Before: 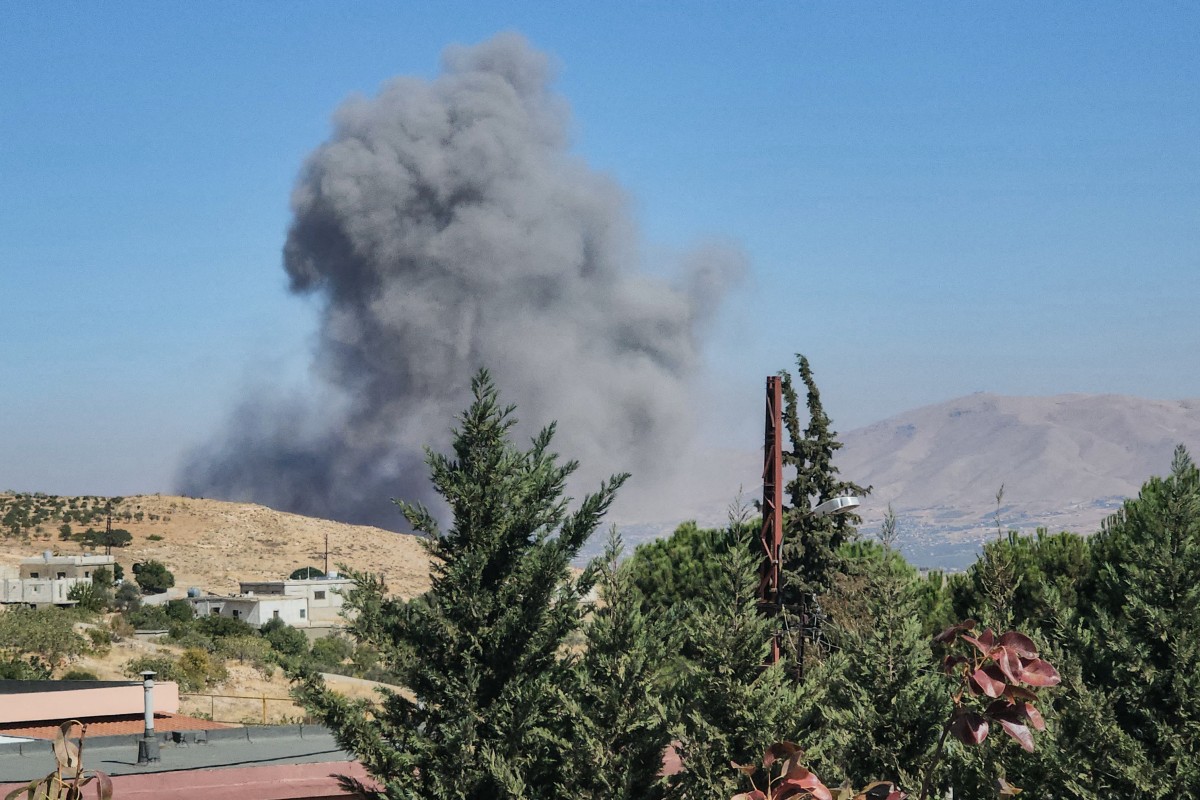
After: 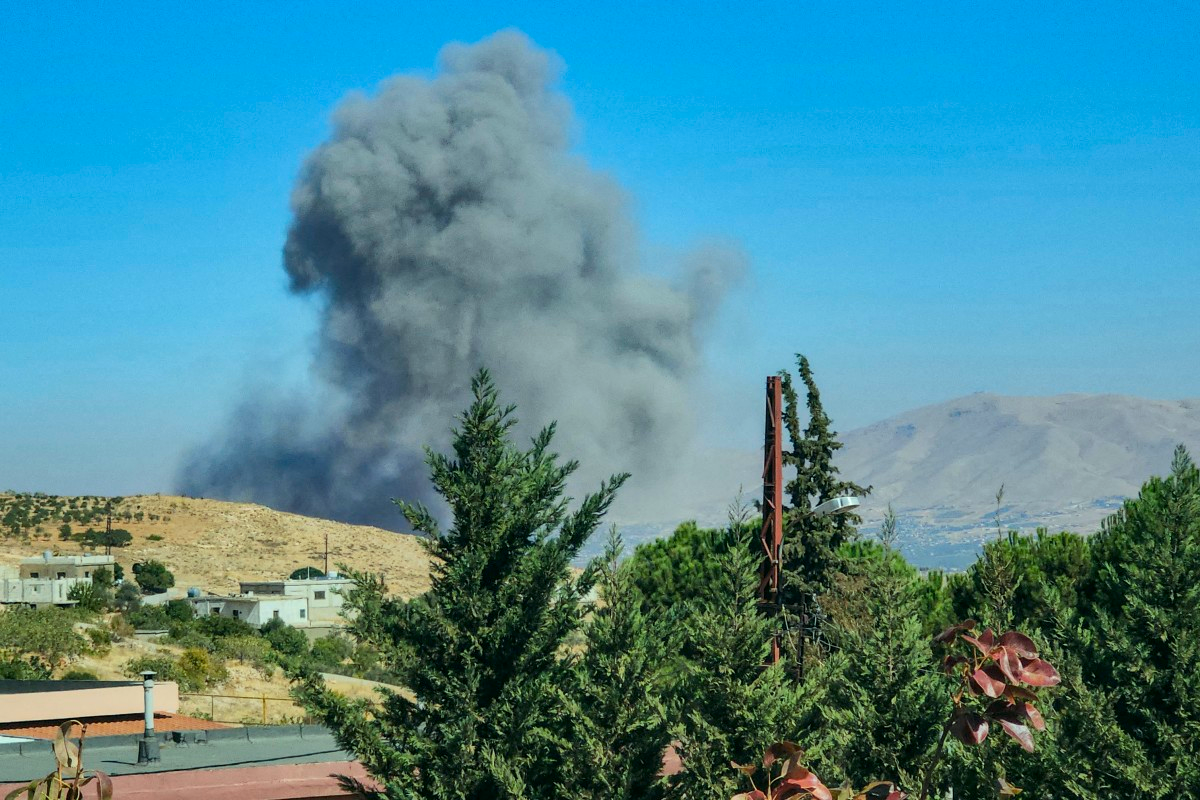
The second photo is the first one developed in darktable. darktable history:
color correction: highlights a* -7.44, highlights b* 1.3, shadows a* -3.19, saturation 1.44
local contrast: highlights 104%, shadows 99%, detail 119%, midtone range 0.2
